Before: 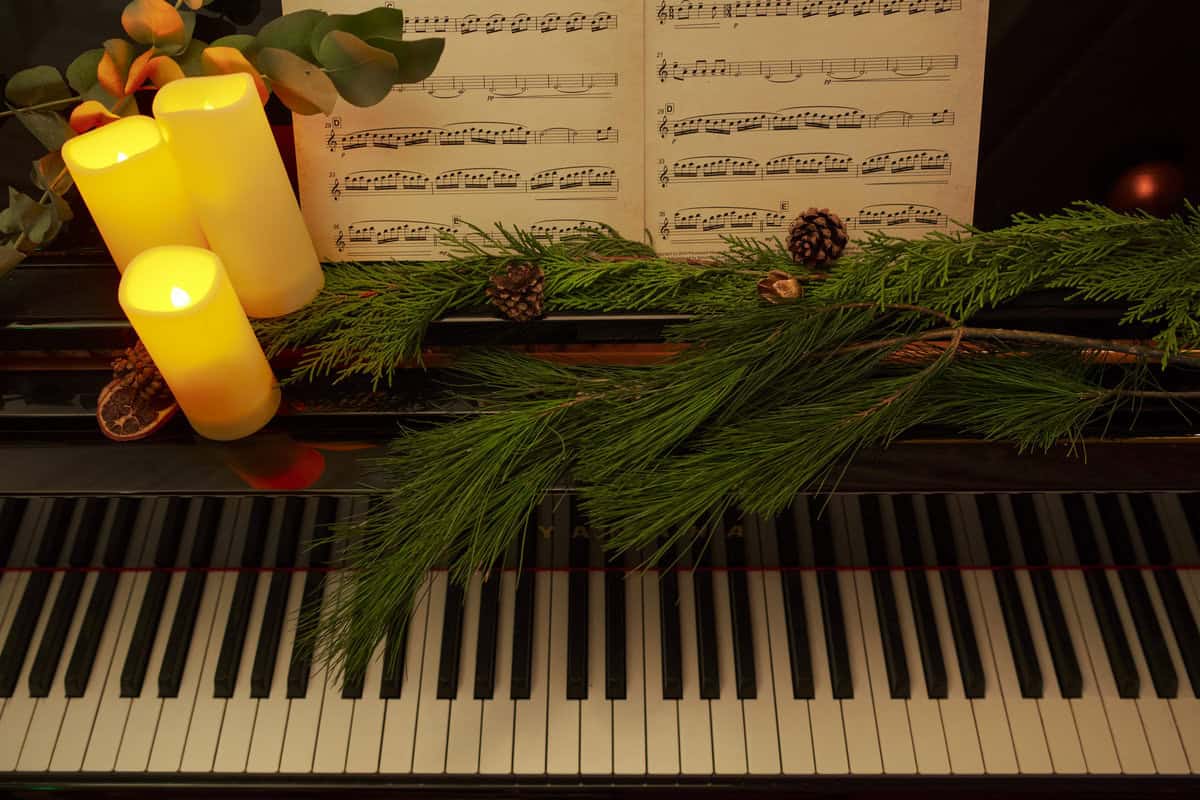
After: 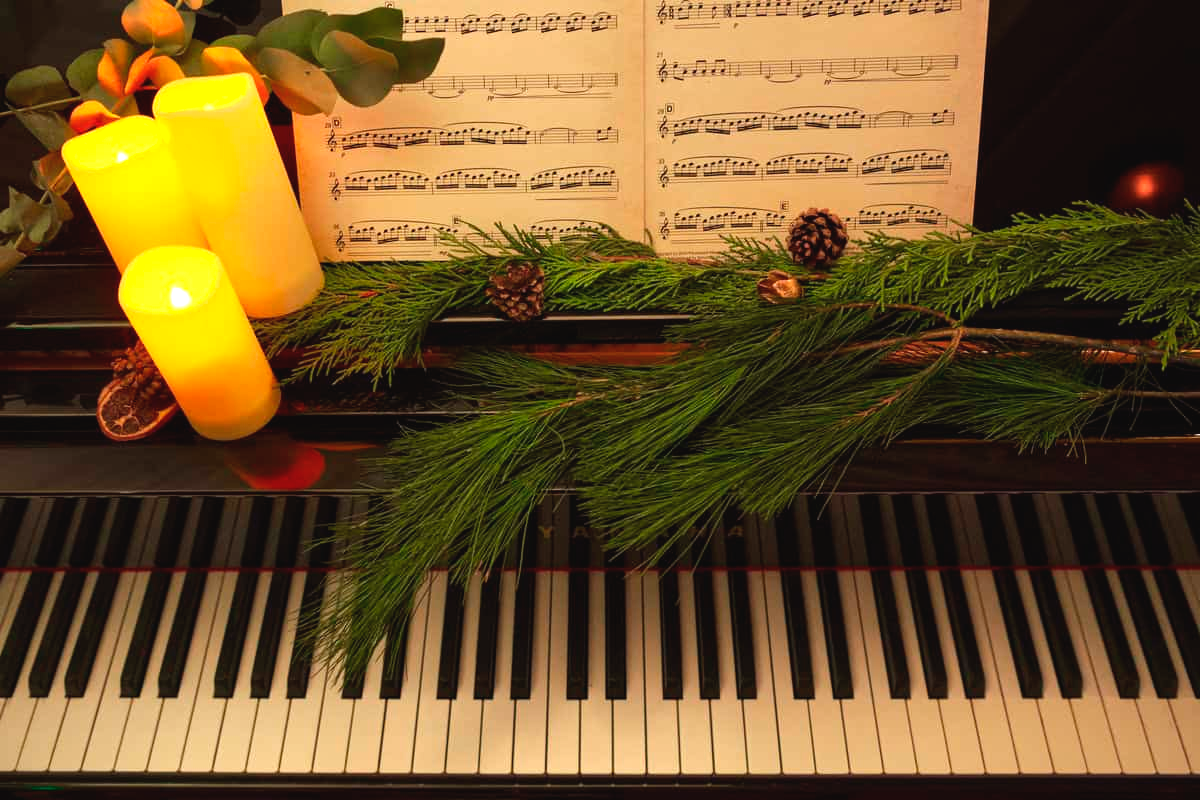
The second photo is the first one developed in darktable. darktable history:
exposure: black level correction -0.002, exposure 0.71 EV, compensate highlight preservation false
